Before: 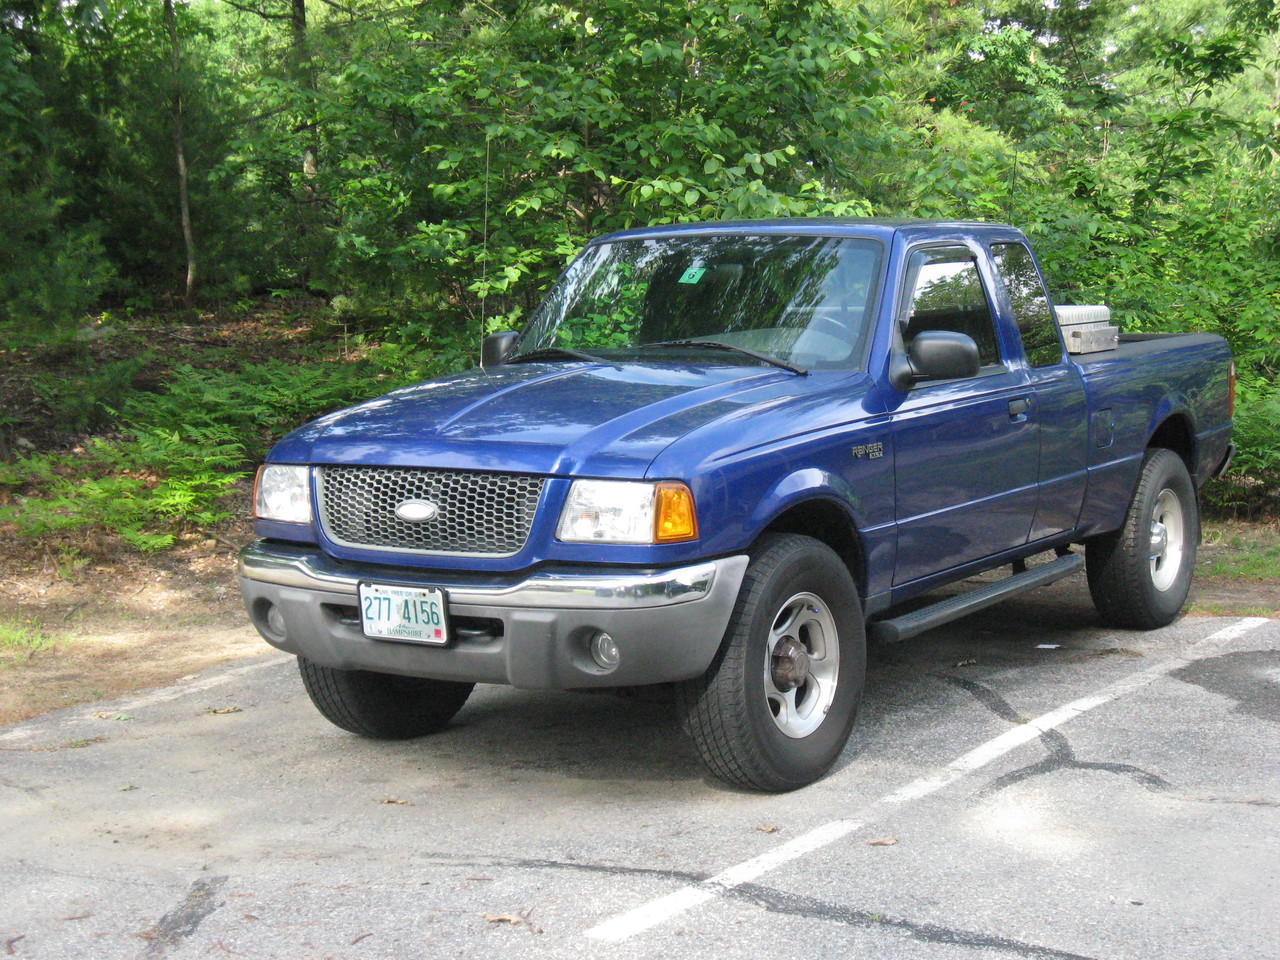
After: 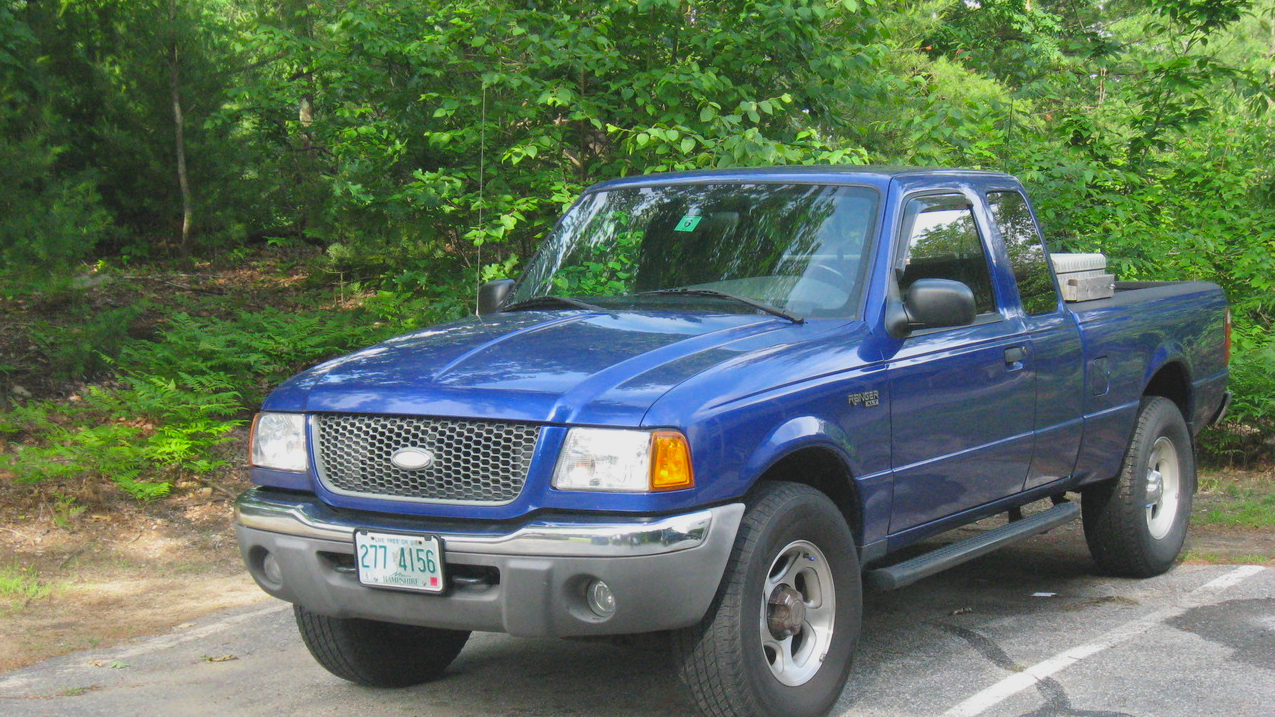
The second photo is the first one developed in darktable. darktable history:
crop: left 0.387%, top 5.469%, bottom 19.809%
lowpass: radius 0.1, contrast 0.85, saturation 1.1, unbound 0
